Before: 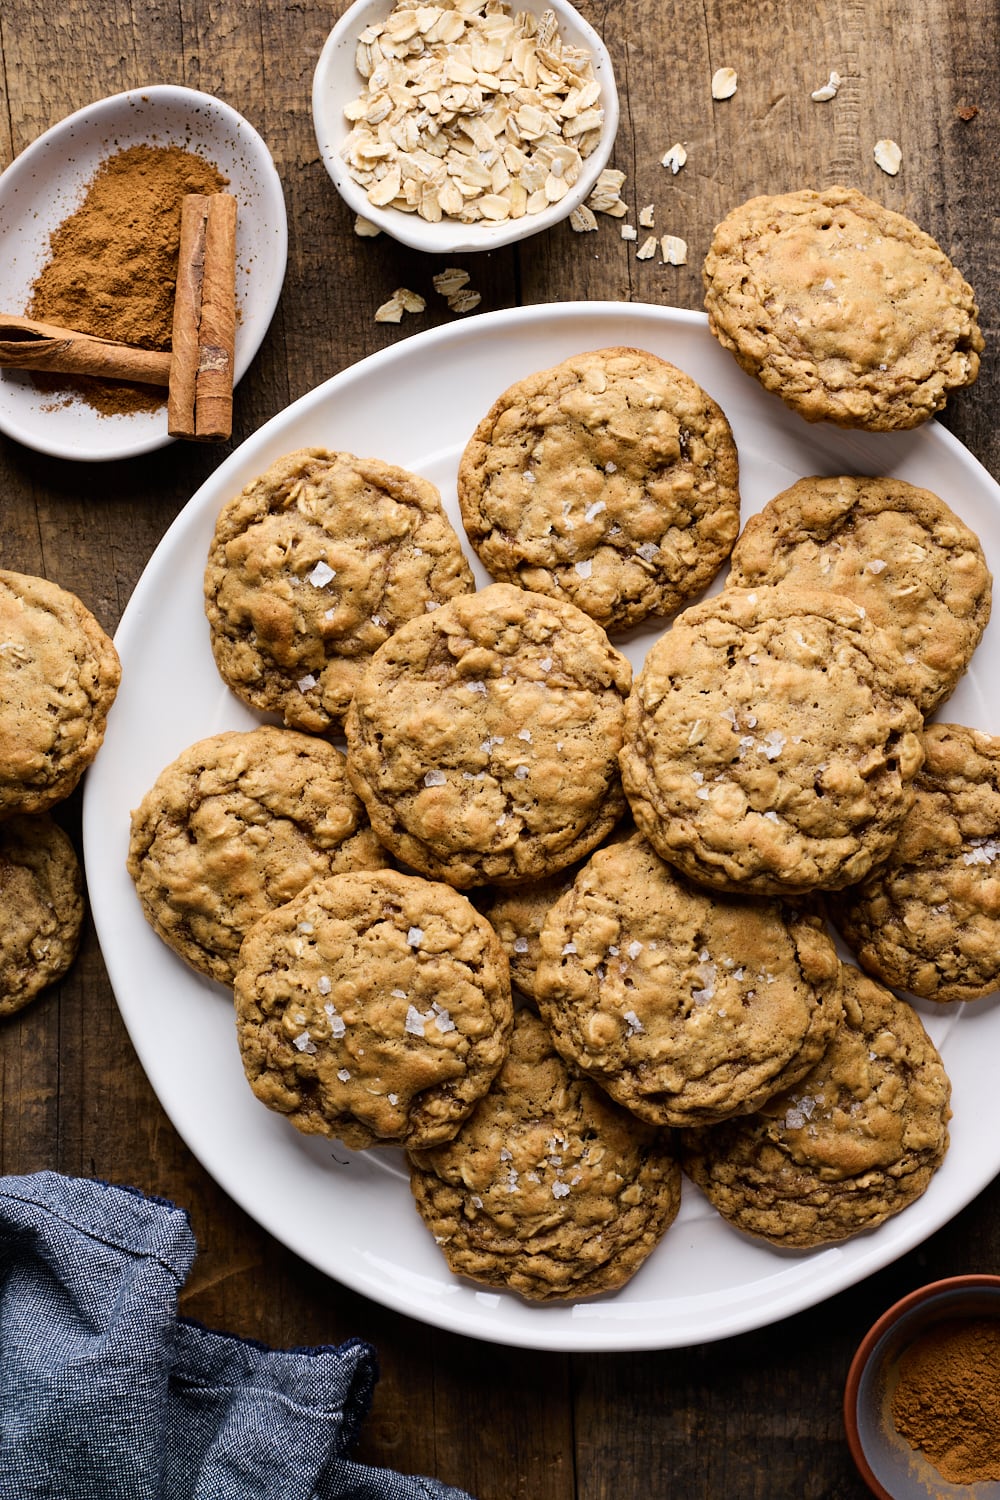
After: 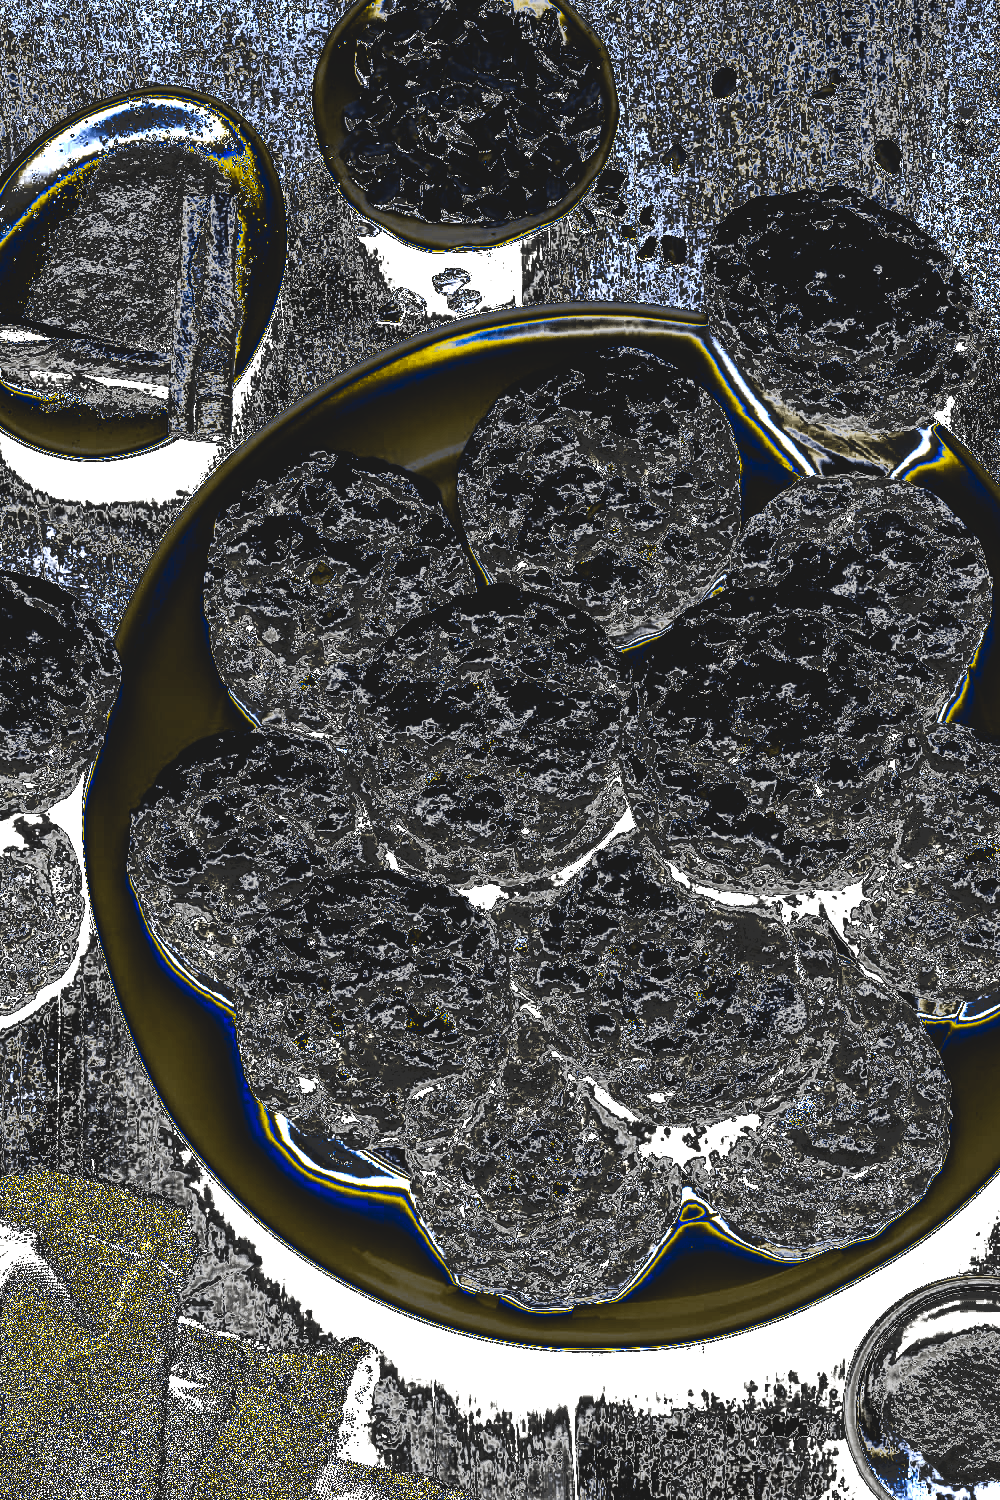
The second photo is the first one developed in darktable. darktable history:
tone curve: curves: ch0 [(0, 0) (0.003, 0.99) (0.011, 0.983) (0.025, 0.934) (0.044, 0.719) (0.069, 0.382) (0.1, 0.204) (0.136, 0.093) (0.177, 0.094) (0.224, 0.093) (0.277, 0.098) (0.335, 0.214) (0.399, 0.616) (0.468, 0.827) (0.543, 0.464) (0.623, 0.145) (0.709, 0.127) (0.801, 0.187) (0.898, 0.203) (1, 1)], preserve colors none
color look up table: target L [0.003, 0.001, 32.84, 34.55, 34.1, 31.73, 34.03, 33.18, 32.76, 107.33, 105.15, 31.1, 33.39, 32.61, 32.39, 32.32, 35.87, 37.9, 34.55, 106.82, 110.56, 33.47, 32.02, 128.73, 33.32, 34.63, 32.84, 31.87, 33.86, 33.54, 107.33, 107.59, 116.9, 32.53, 33.39, 34.32, 34.25, 32.17, 31.1, 0.006, 37.53, 33.32, 32.84, 33.39, 32.84, 30.92, 33.25, 106.44, 31.28], target a [0, 0, 0.001 ×7, 0.003, 0.003, 0.001 ×8, 0.003, 0.003, 0.001, 0.001, 0.002, 0.001 ×6, 0.003, 0.003, 0.003, 0.001 ×6, 0, 0.001 ×5, -2.209, 0.001, 0.003, 0.001], target b [0, 0, -0.009 ×7, -0.022, -0.022, -0.008, -0.009, -0.009, -0.01, -0.008, -0.009, -0.01, -0.009, -0.022, -0.021, -0.009, -0.008, -0.016, -0.009 ×6, -0.022, -0.022, -0.019, -0.009 ×4, -0.008, -0.008, 0, -0.01, -0.009 ×4, 53.31, -0.009, -0.022, -0.008], num patches 49
